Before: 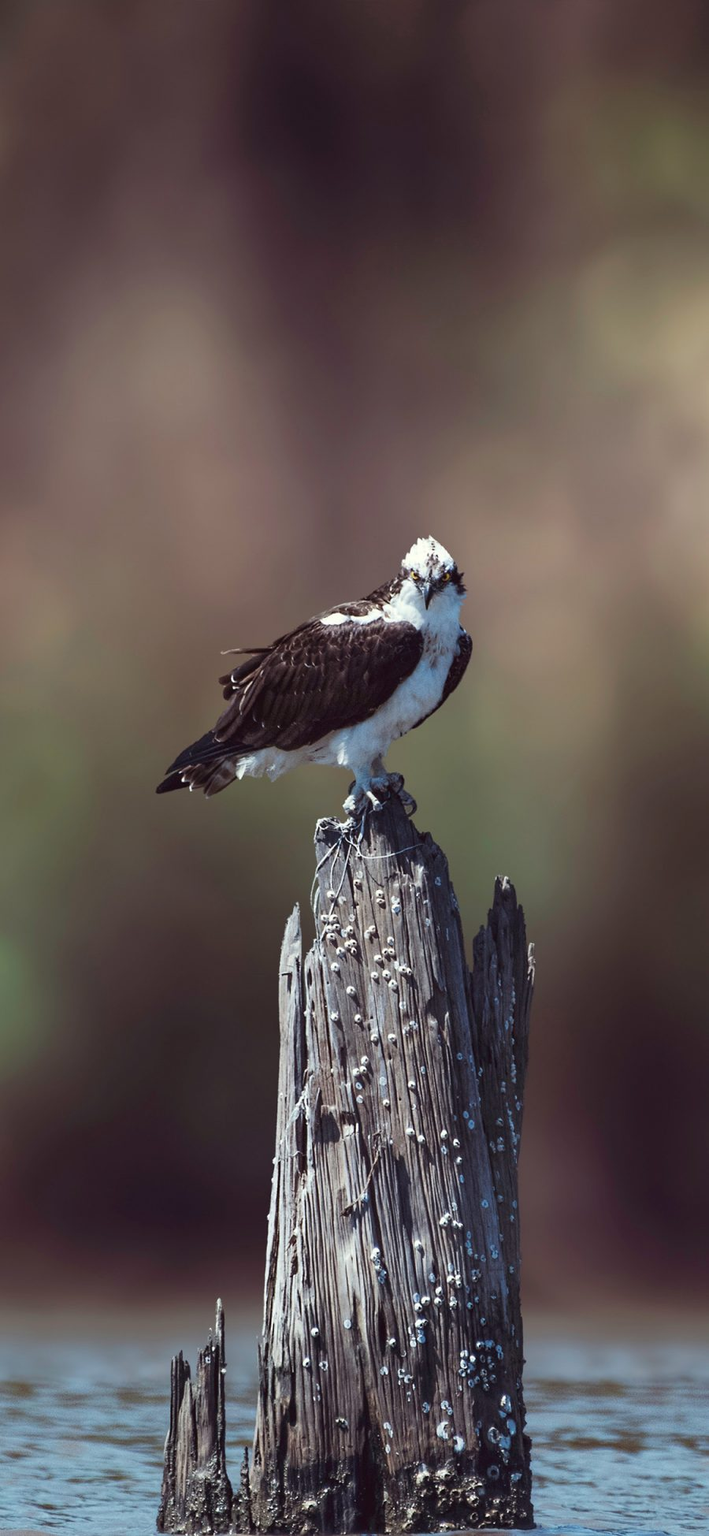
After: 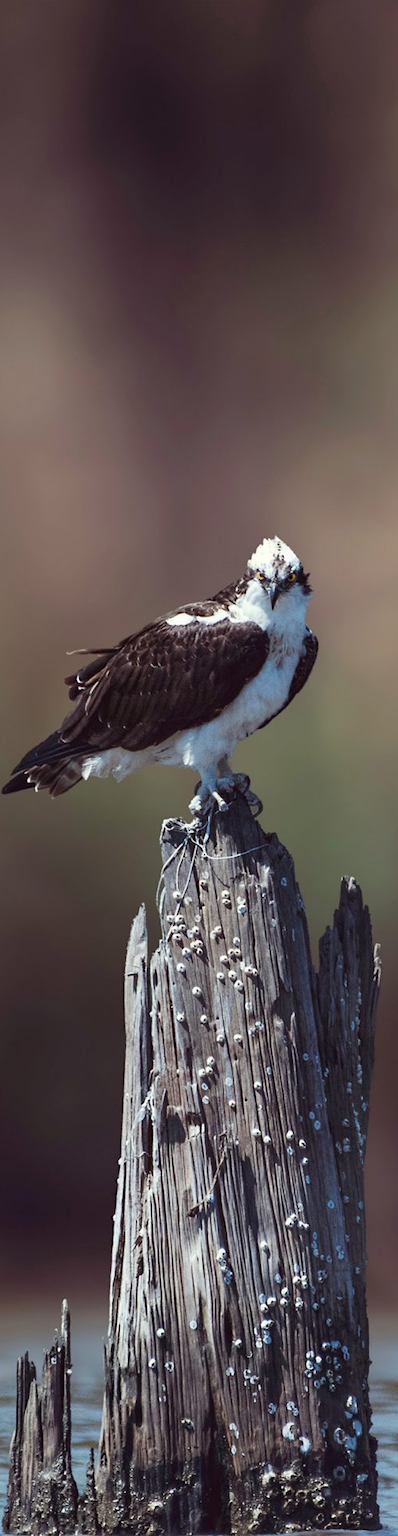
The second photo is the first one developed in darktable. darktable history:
crop: left 21.857%, right 21.984%, bottom 0.005%
